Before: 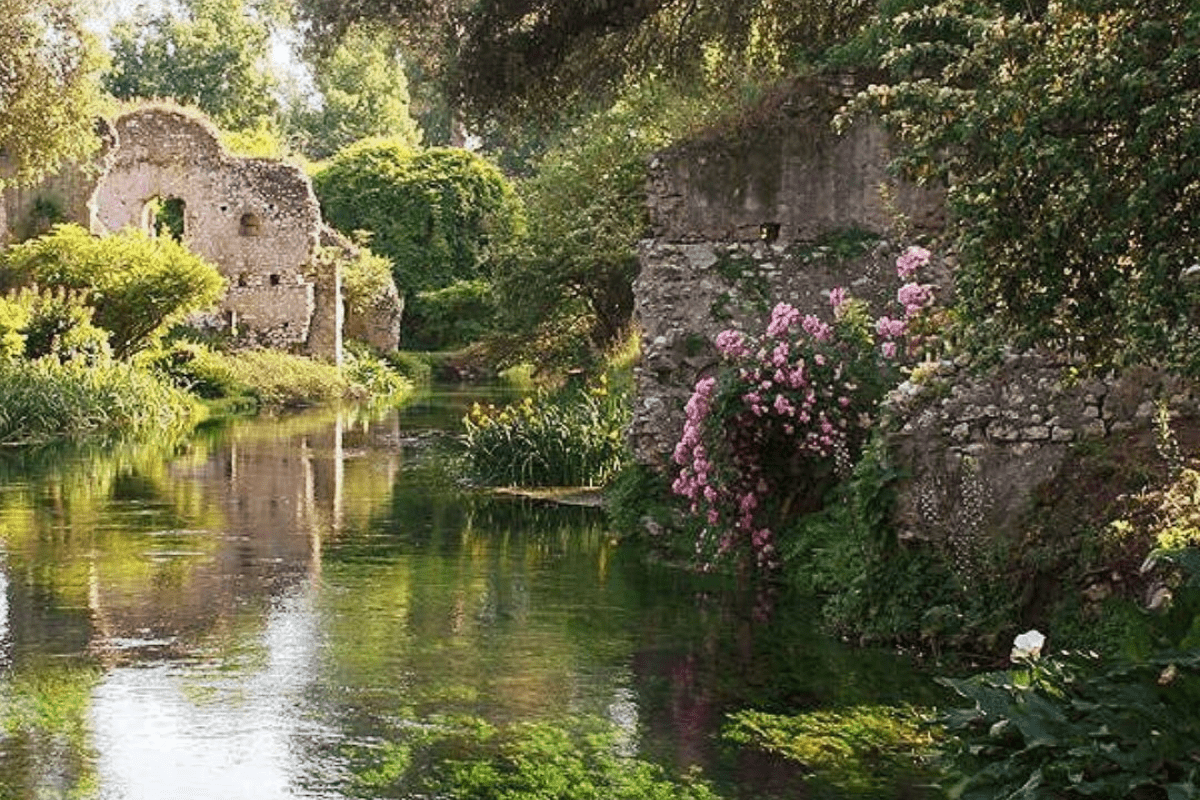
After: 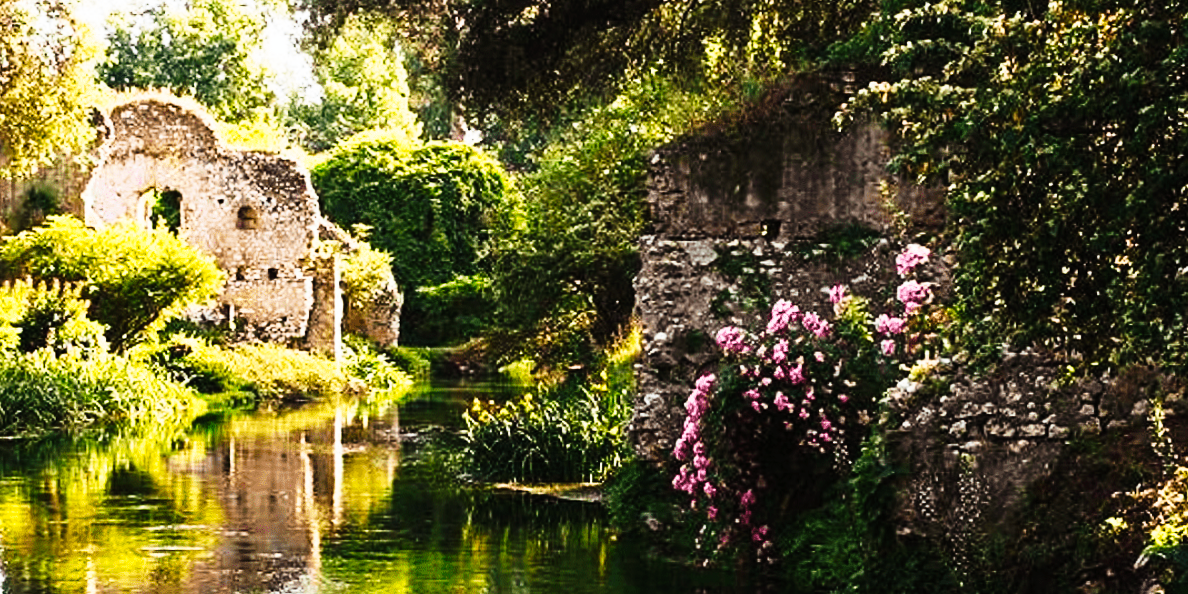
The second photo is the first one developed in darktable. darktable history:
tone curve: curves: ch0 [(0, 0) (0.003, 0.003) (0.011, 0.006) (0.025, 0.01) (0.044, 0.016) (0.069, 0.02) (0.1, 0.025) (0.136, 0.034) (0.177, 0.051) (0.224, 0.08) (0.277, 0.131) (0.335, 0.209) (0.399, 0.328) (0.468, 0.47) (0.543, 0.629) (0.623, 0.788) (0.709, 0.903) (0.801, 0.965) (0.898, 0.989) (1, 1)], preserve colors none
crop: bottom 24.967%
rotate and perspective: rotation 0.174°, lens shift (vertical) 0.013, lens shift (horizontal) 0.019, shear 0.001, automatic cropping original format, crop left 0.007, crop right 0.991, crop top 0.016, crop bottom 0.997
